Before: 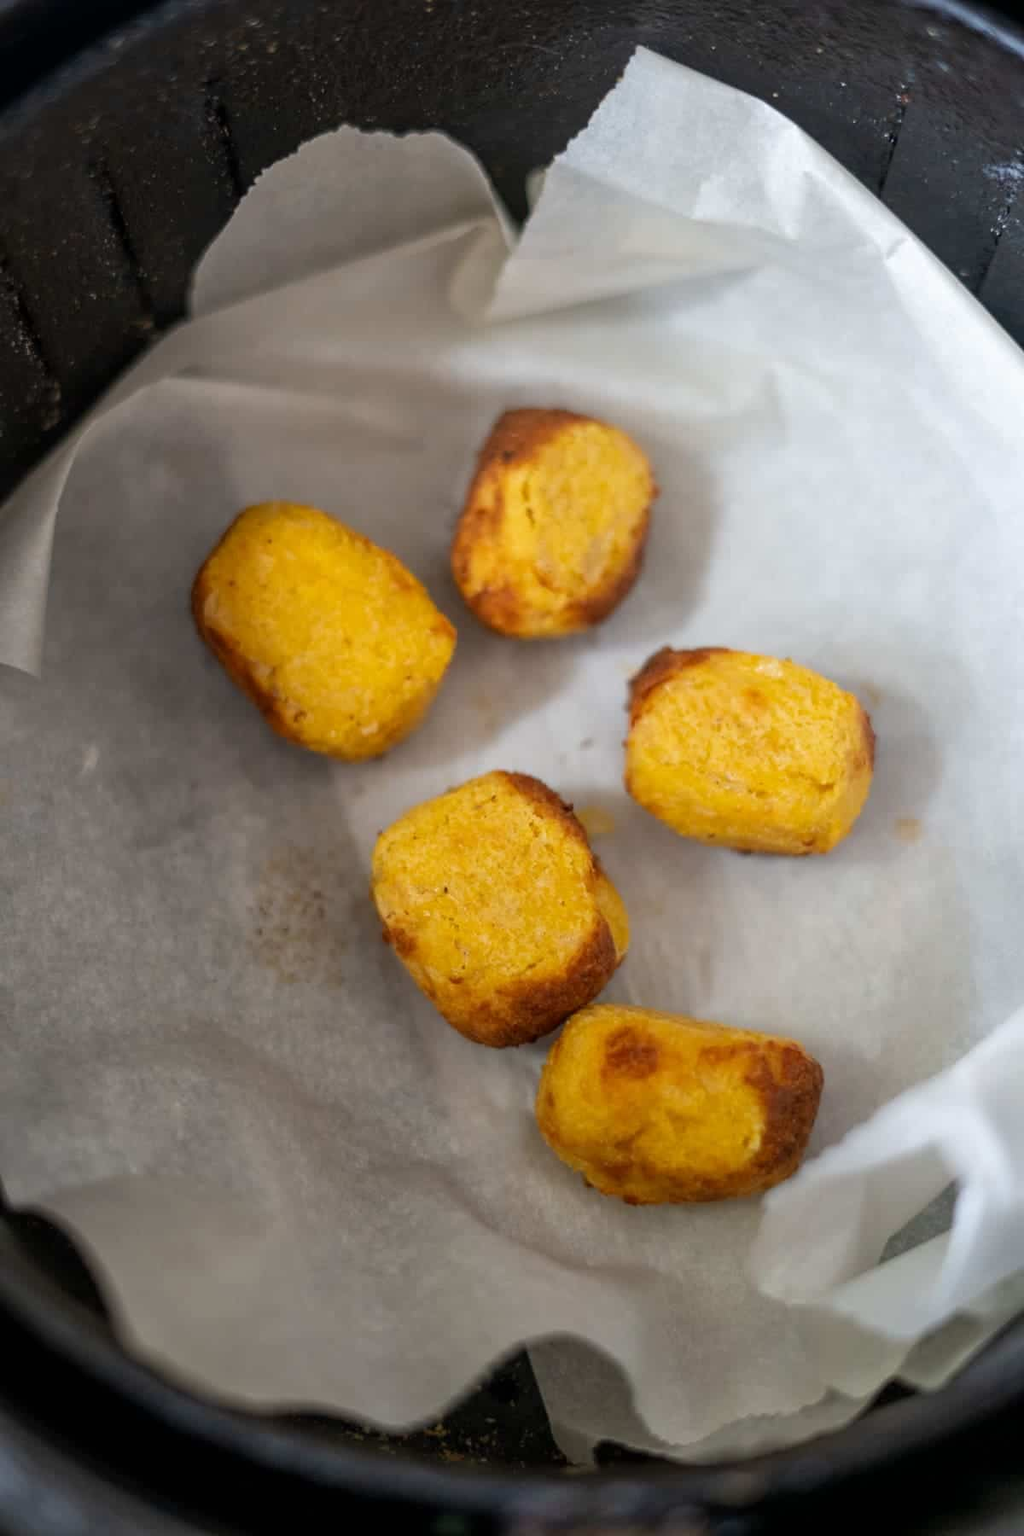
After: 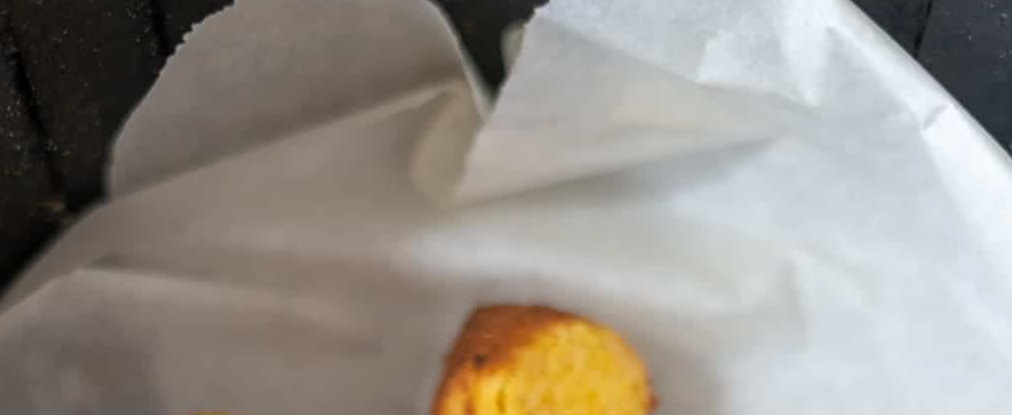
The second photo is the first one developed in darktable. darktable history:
crop and rotate: left 9.654%, top 9.682%, right 5.952%, bottom 67.253%
